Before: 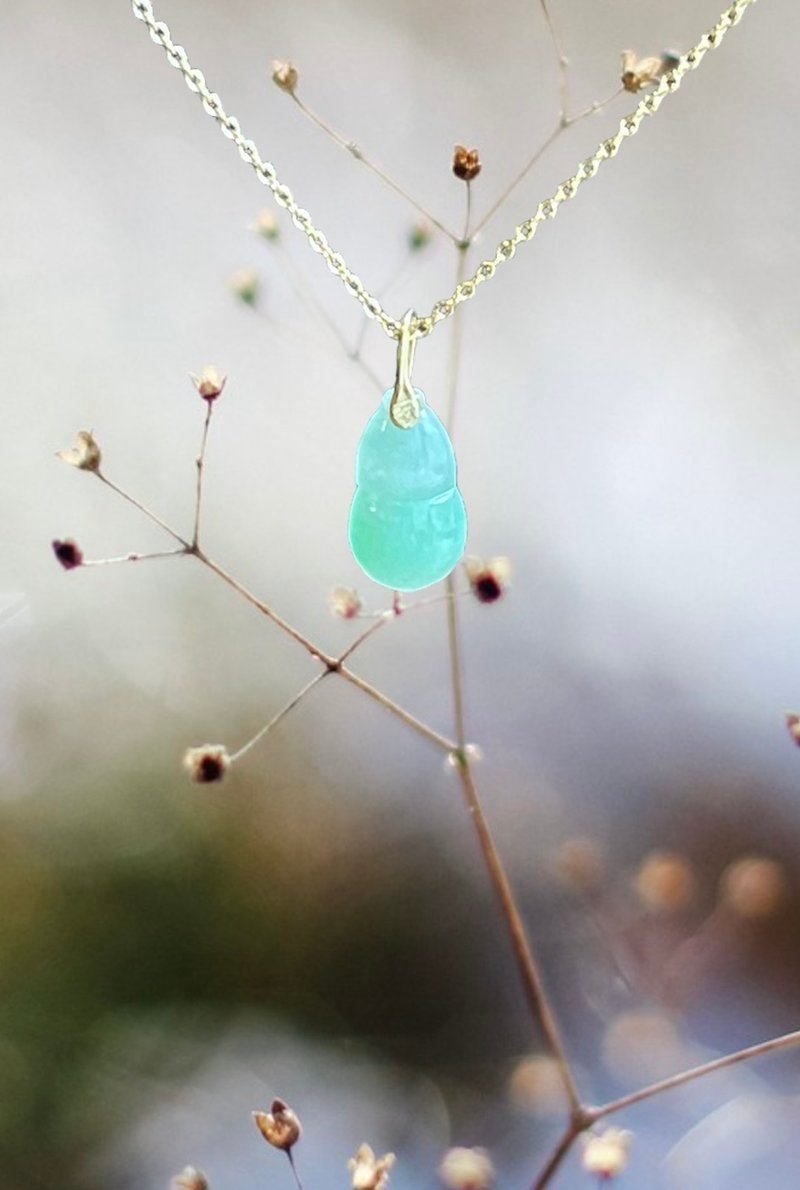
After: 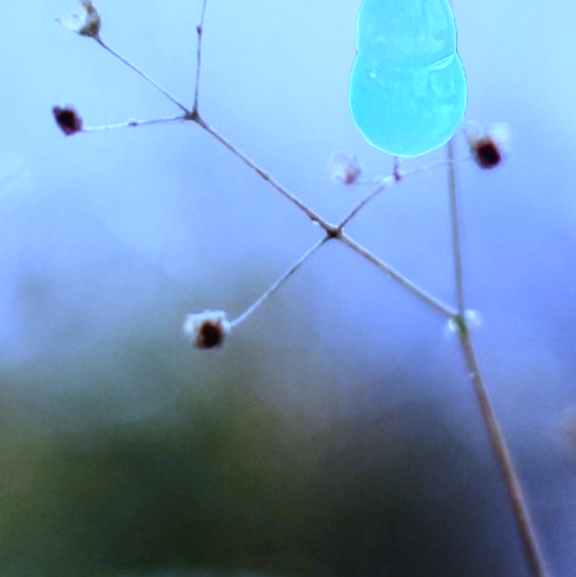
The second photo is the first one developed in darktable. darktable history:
crop: top 36.498%, right 27.964%, bottom 14.995%
white balance: red 0.766, blue 1.537
